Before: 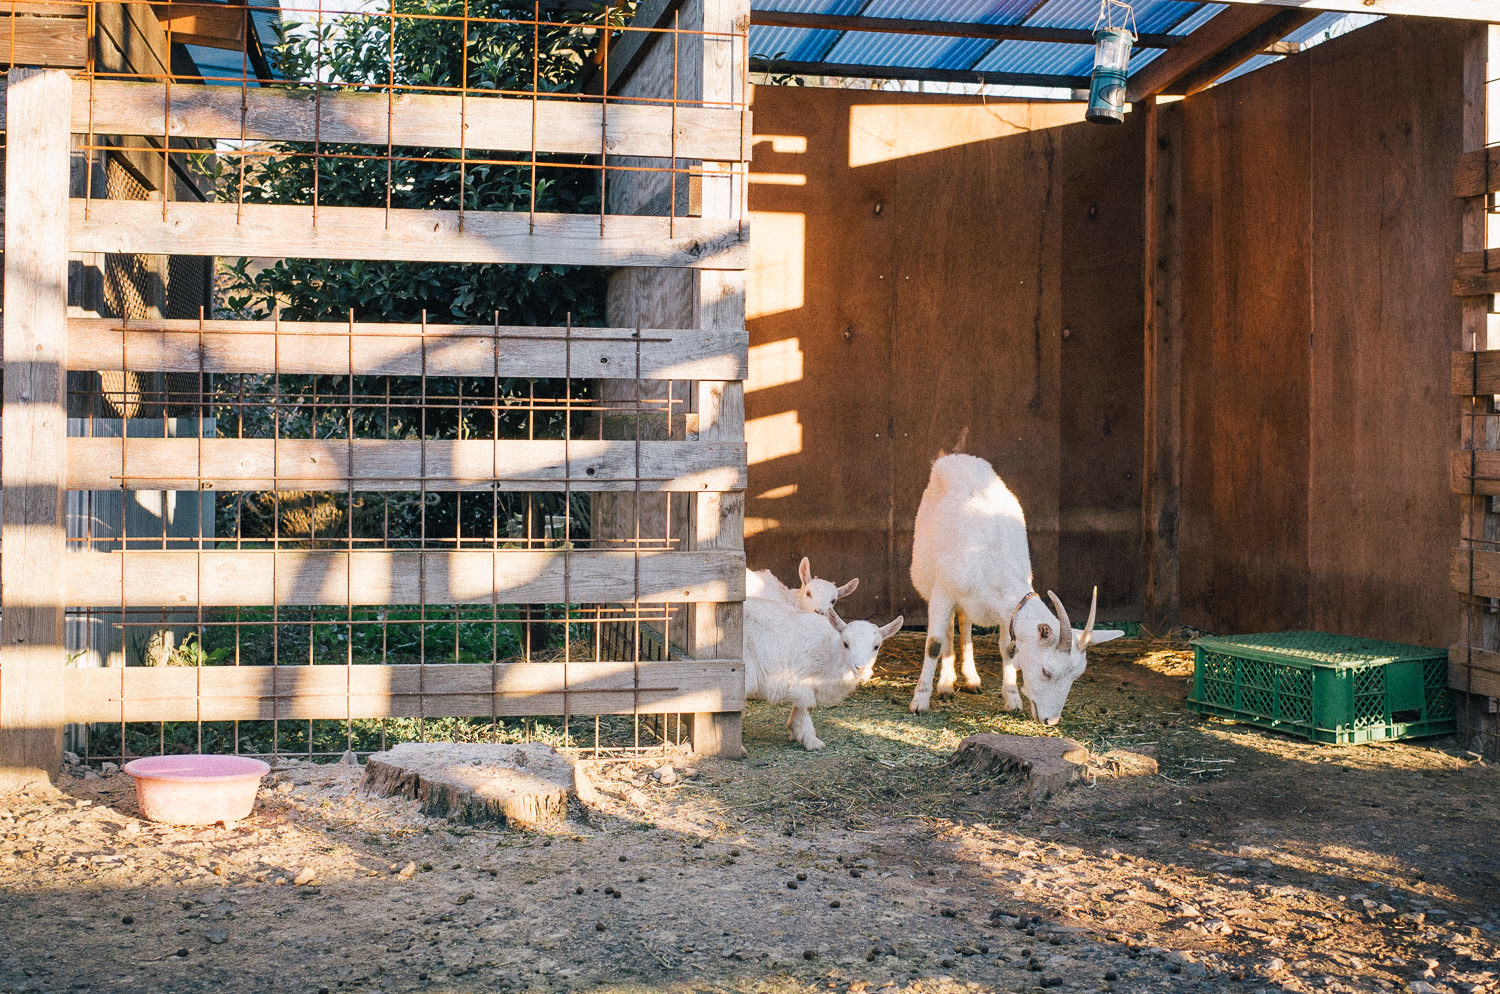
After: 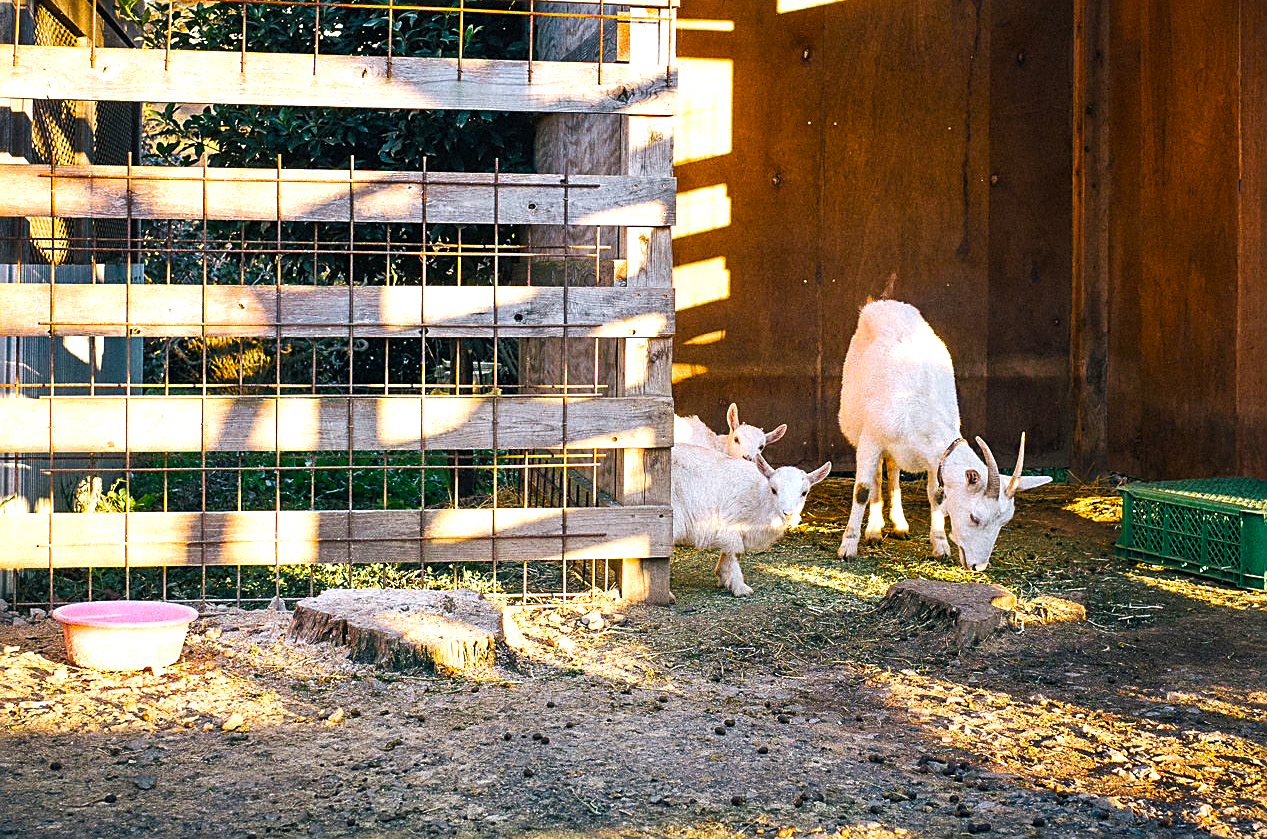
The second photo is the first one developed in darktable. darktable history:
sharpen: on, module defaults
tone equalizer: on, module defaults
color balance rgb: linear chroma grading › global chroma 9%, perceptual saturation grading › global saturation 36%, perceptual brilliance grading › global brilliance 15%, perceptual brilliance grading › shadows -35%, global vibrance 15%
crop and rotate: left 4.842%, top 15.51%, right 10.668%
